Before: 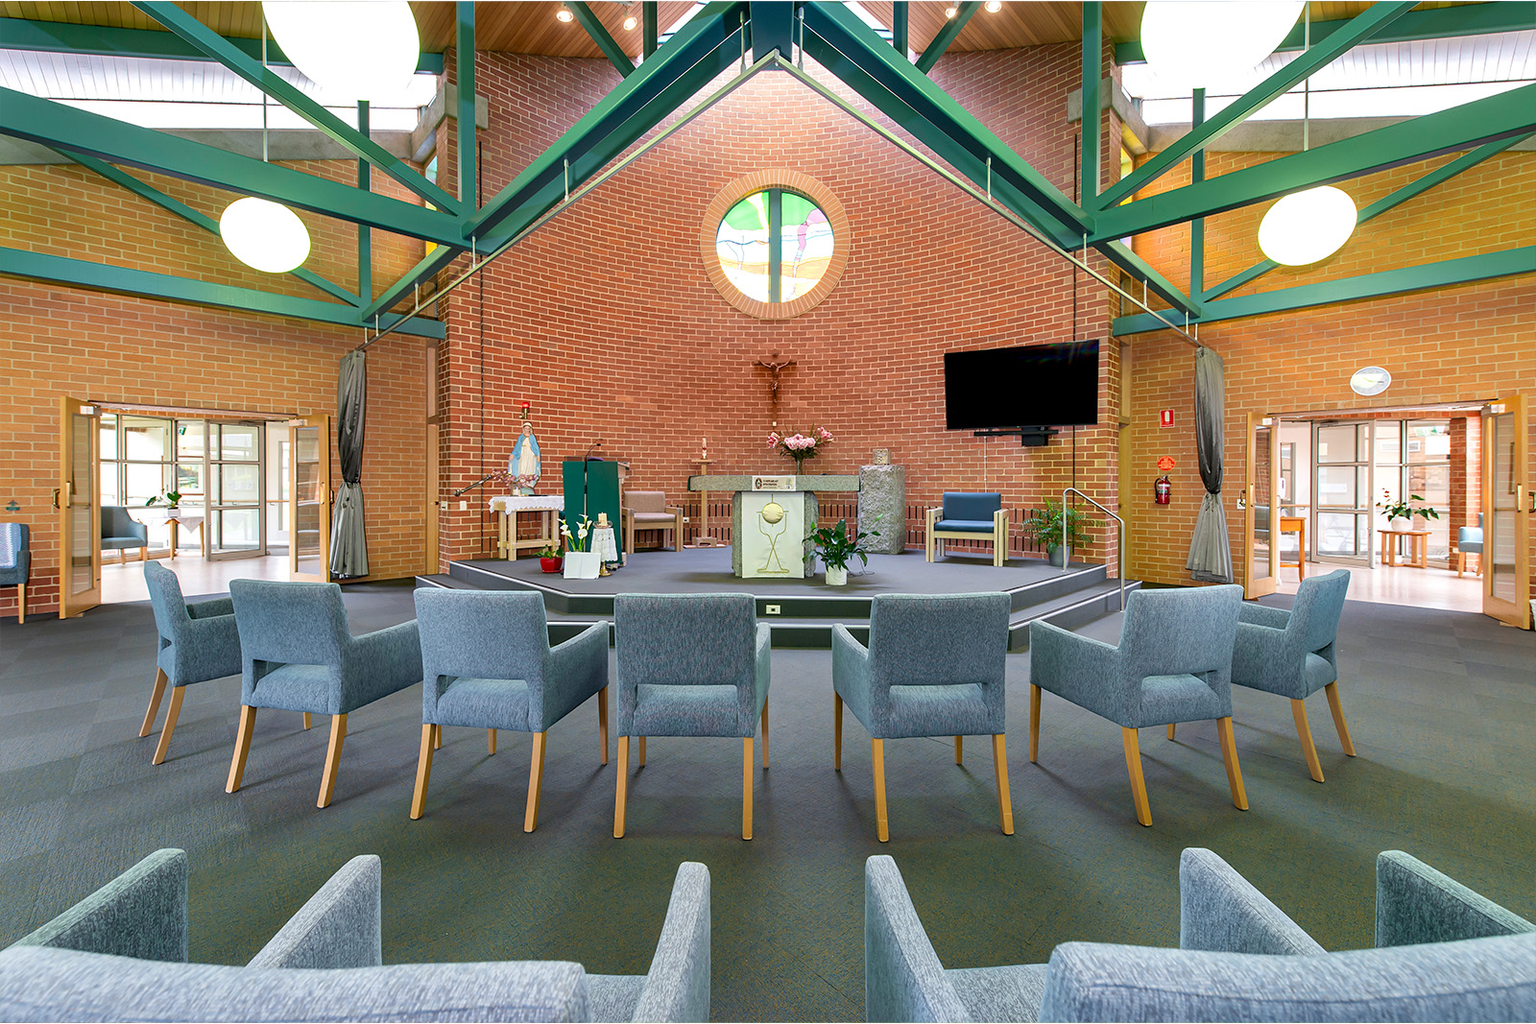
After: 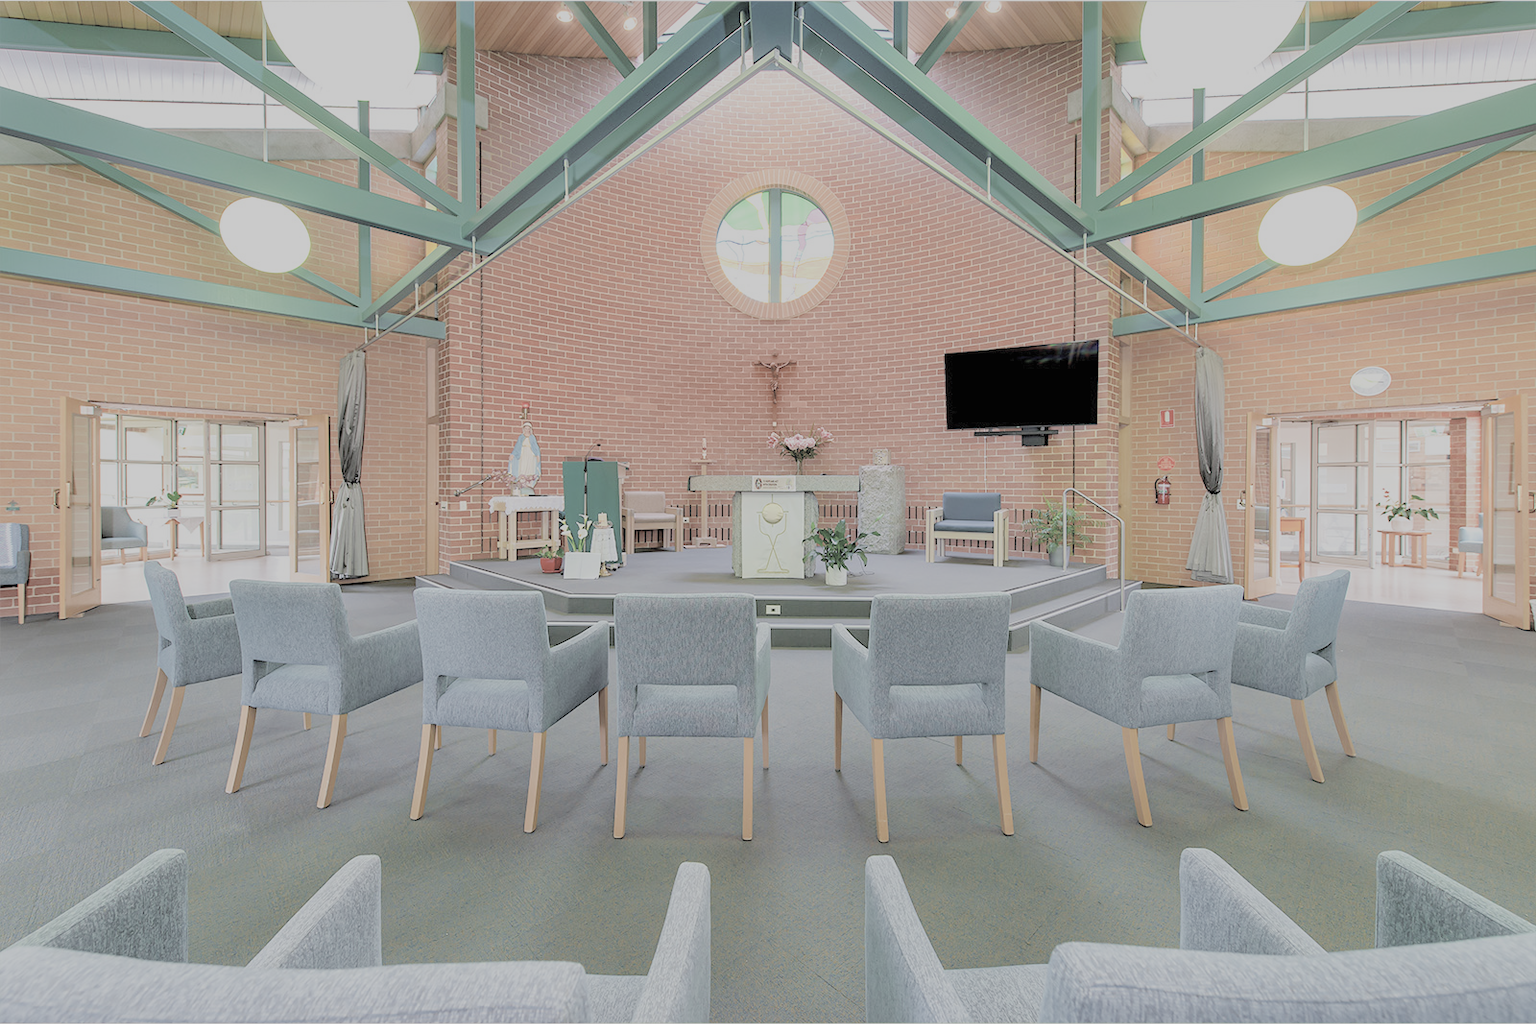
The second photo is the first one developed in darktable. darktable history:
filmic rgb: black relative exposure -15.91 EV, white relative exposure 8 EV, hardness 4.19, latitude 49.25%, contrast 0.503
contrast brightness saturation: brightness 0.19, saturation -0.496
tone equalizer: -8 EV -0.729 EV, -7 EV -0.679 EV, -6 EV -0.594 EV, -5 EV -0.379 EV, -3 EV 0.383 EV, -2 EV 0.6 EV, -1 EV 0.697 EV, +0 EV 0.74 EV
